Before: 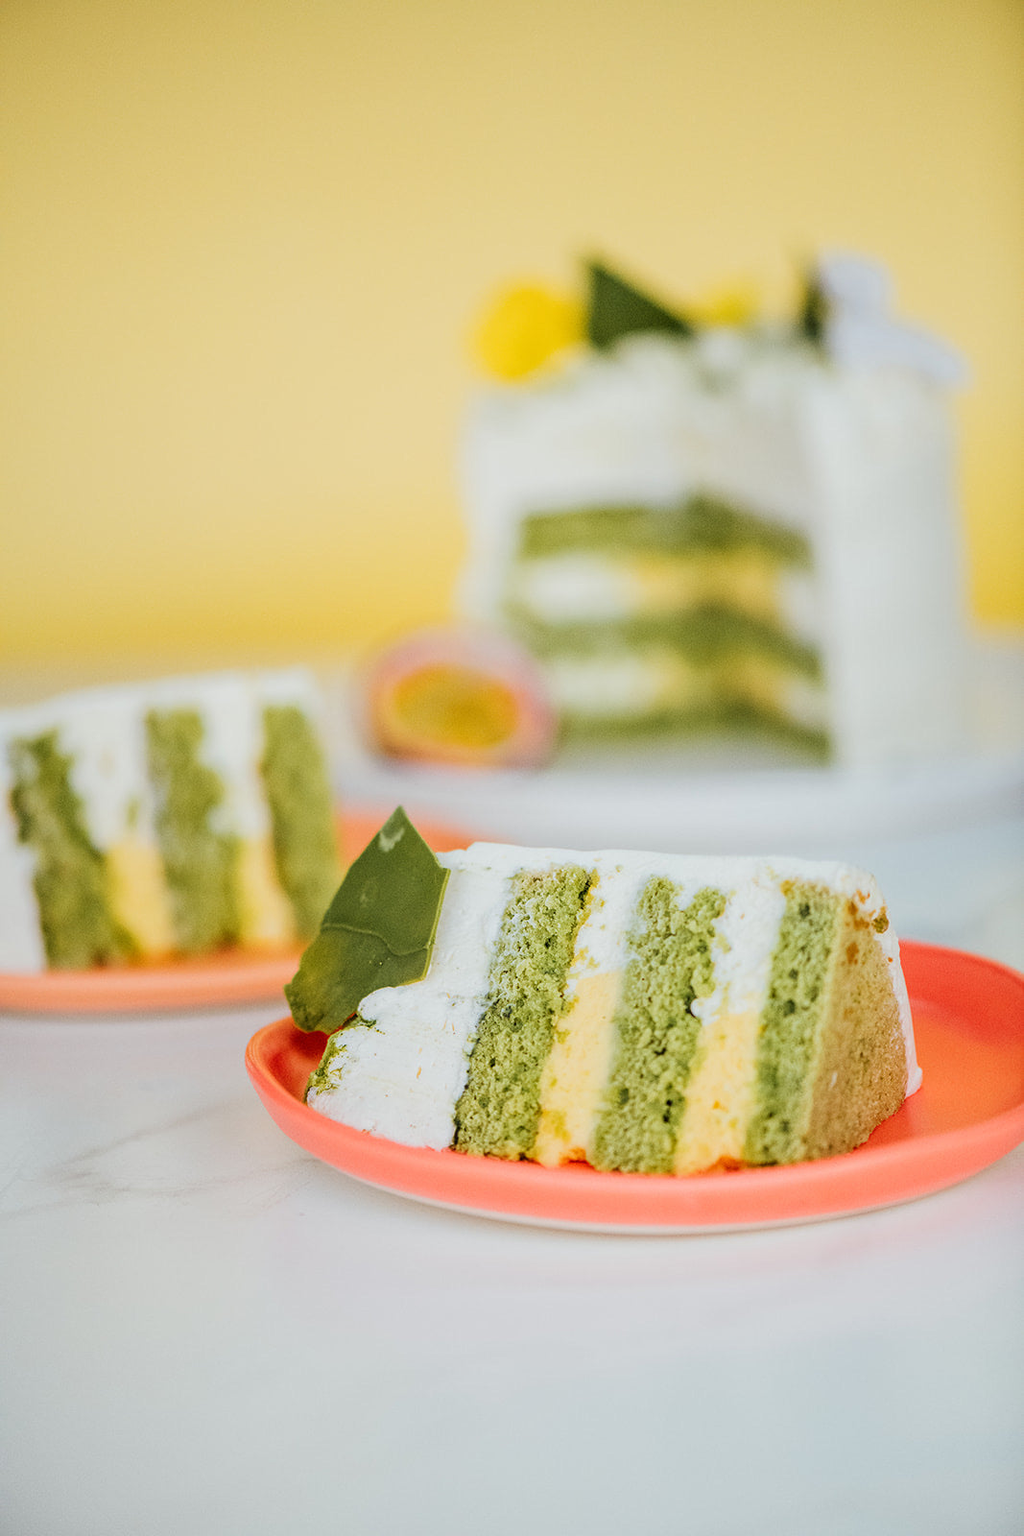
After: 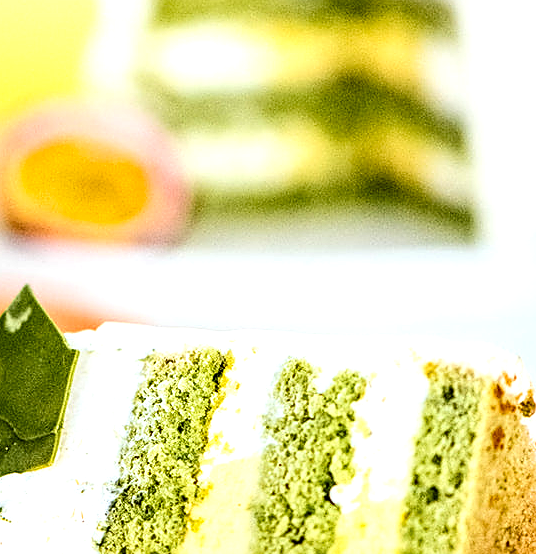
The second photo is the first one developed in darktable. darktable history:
local contrast: highlights 60%, shadows 60%, detail 160%
exposure: black level correction 0, exposure 0.7 EV, compensate exposure bias true, compensate highlight preservation false
sharpen: on, module defaults
contrast brightness saturation: contrast 0.21, brightness -0.11, saturation 0.21
crop: left 36.607%, top 34.735%, right 13.146%, bottom 30.611%
